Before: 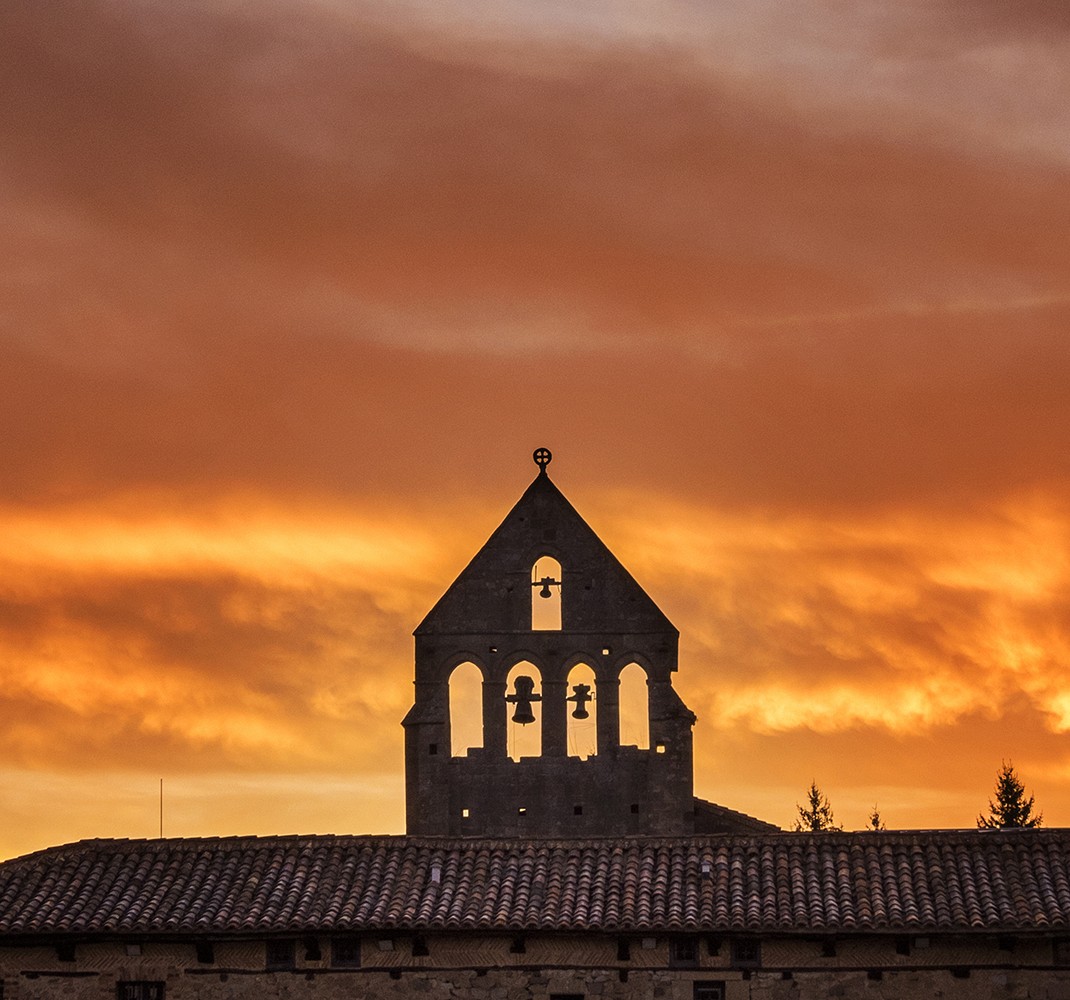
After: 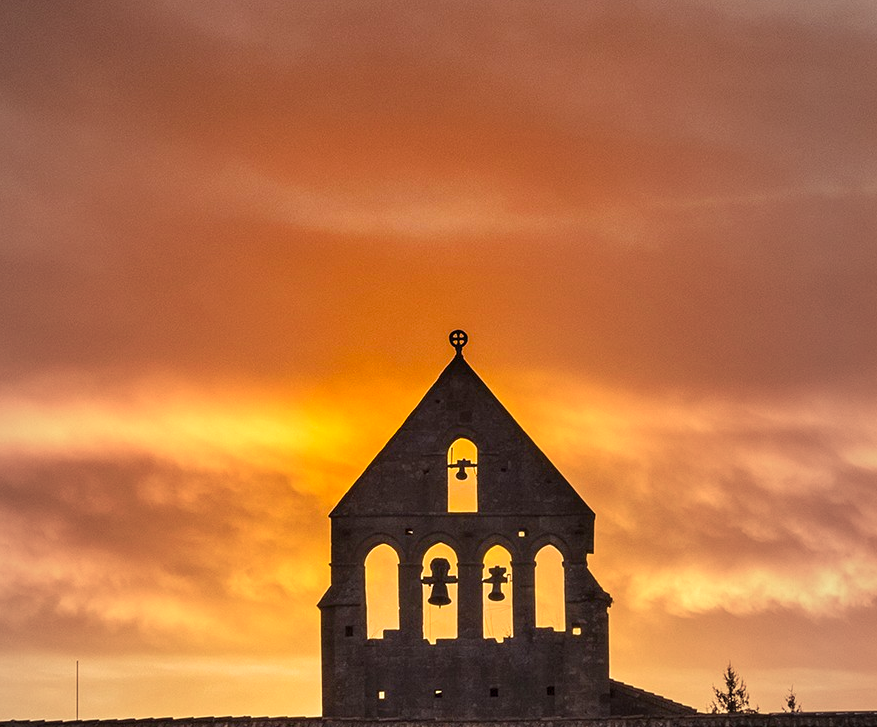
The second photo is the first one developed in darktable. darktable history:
exposure: black level correction 0.001, exposure 0.5 EV, compensate exposure bias true, compensate highlight preservation false
color balance rgb: perceptual saturation grading › global saturation 30%, global vibrance 20%
crop: left 7.856%, top 11.836%, right 10.12%, bottom 15.387%
vignetting: fall-off start 18.21%, fall-off radius 137.95%, brightness -0.207, center (-0.078, 0.066), width/height ratio 0.62, shape 0.59
